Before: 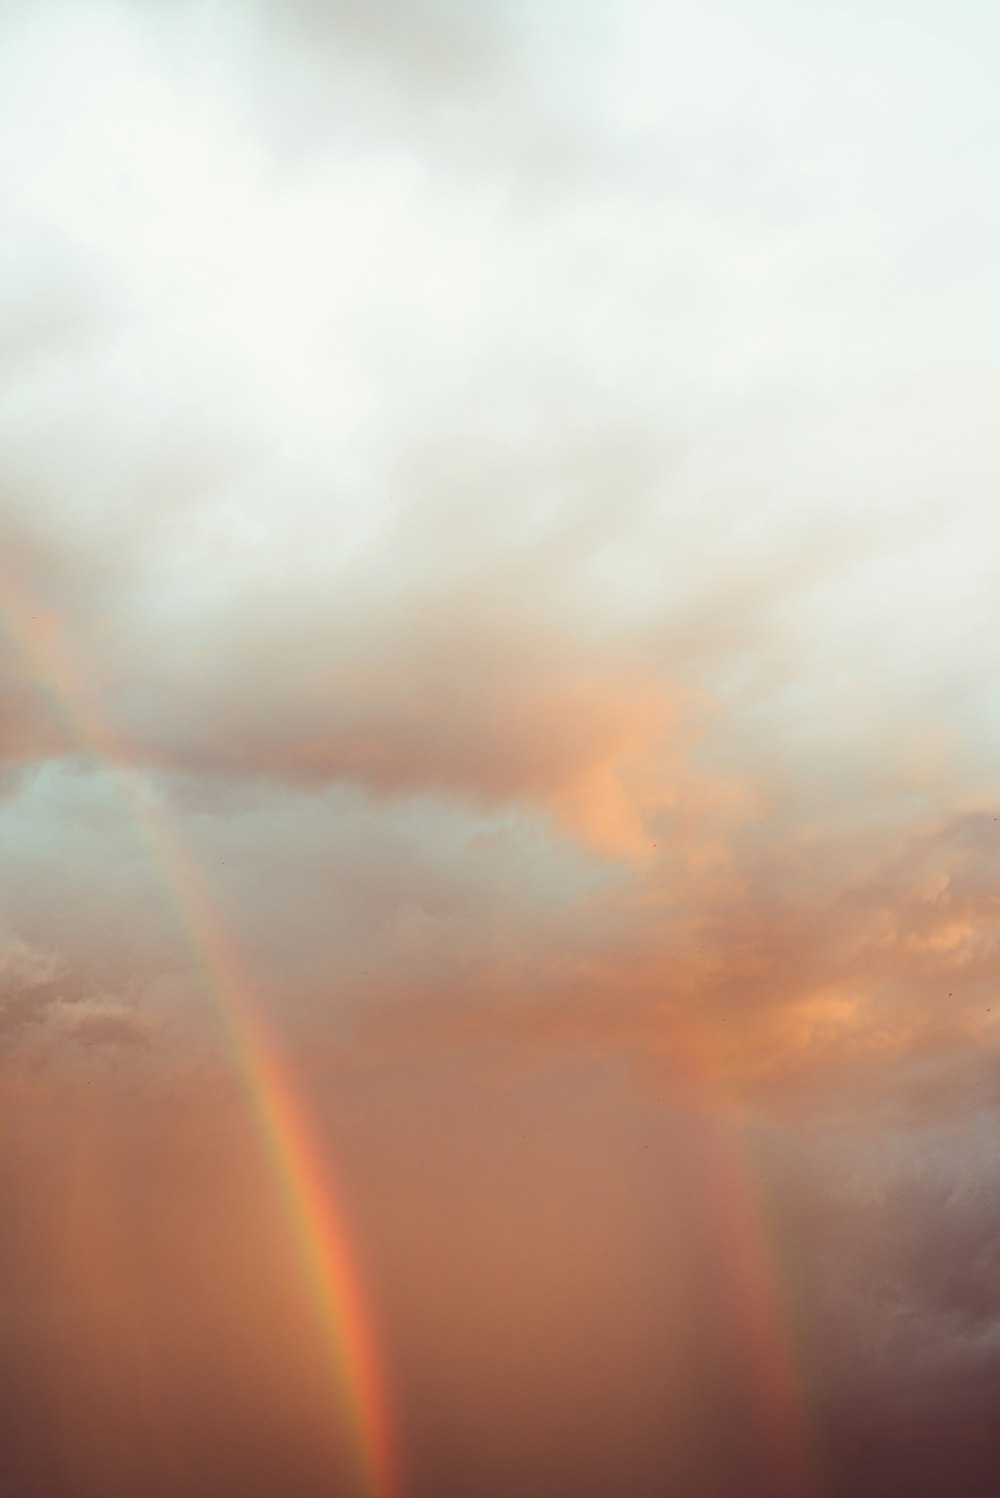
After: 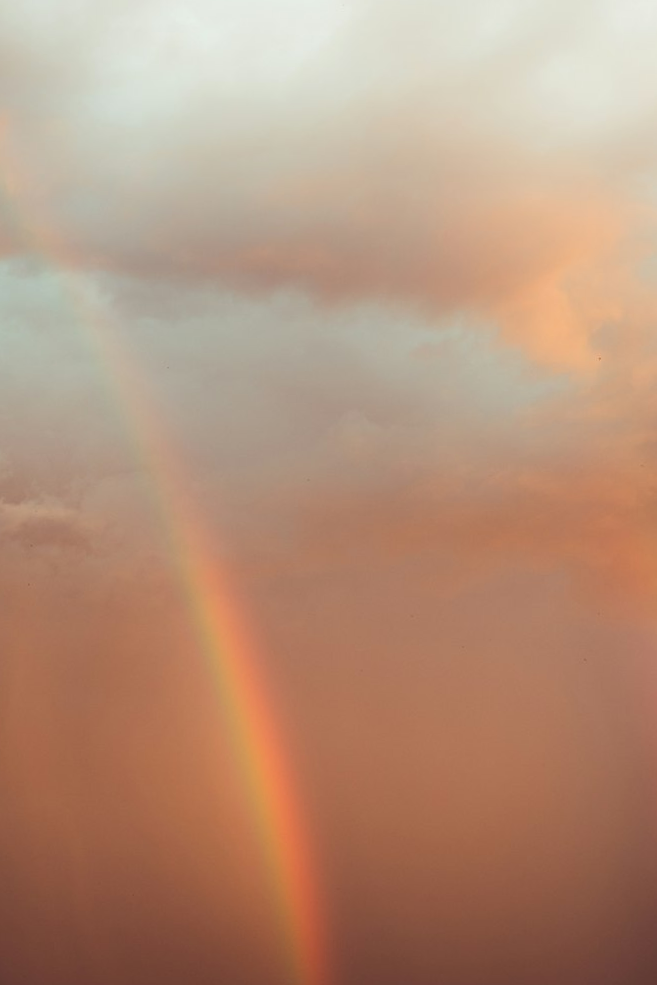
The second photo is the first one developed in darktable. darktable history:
crop and rotate: angle -1.16°, left 4.047%, top 32.237%, right 28.223%
